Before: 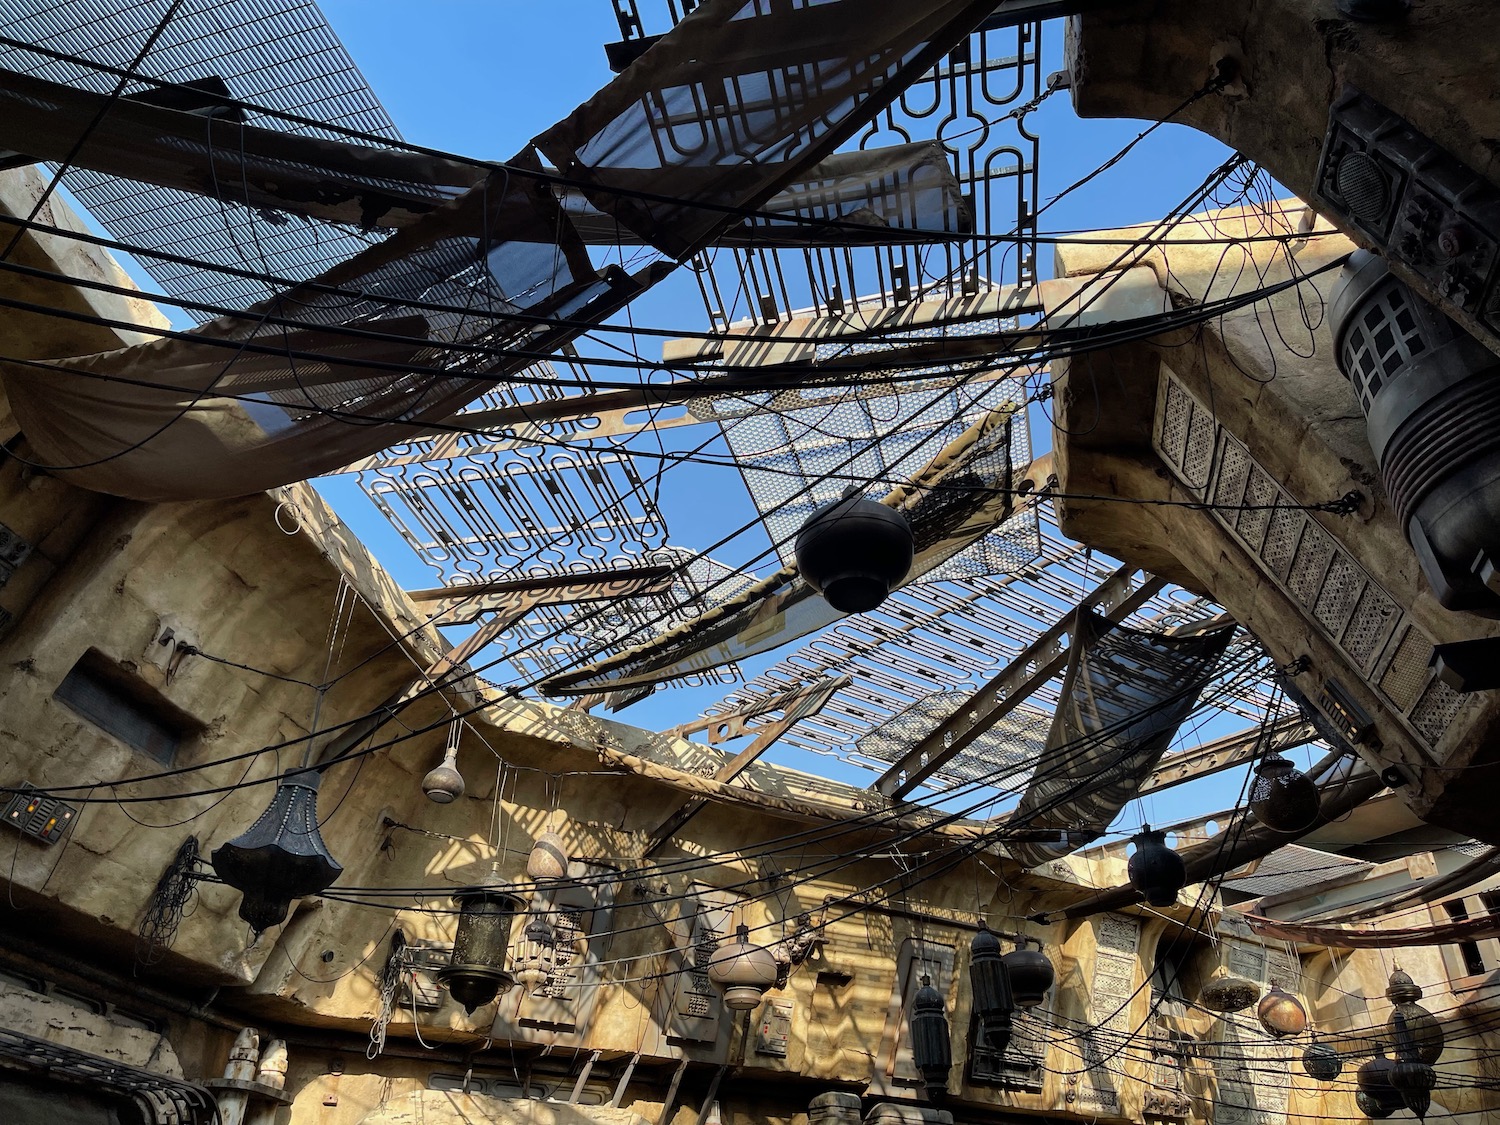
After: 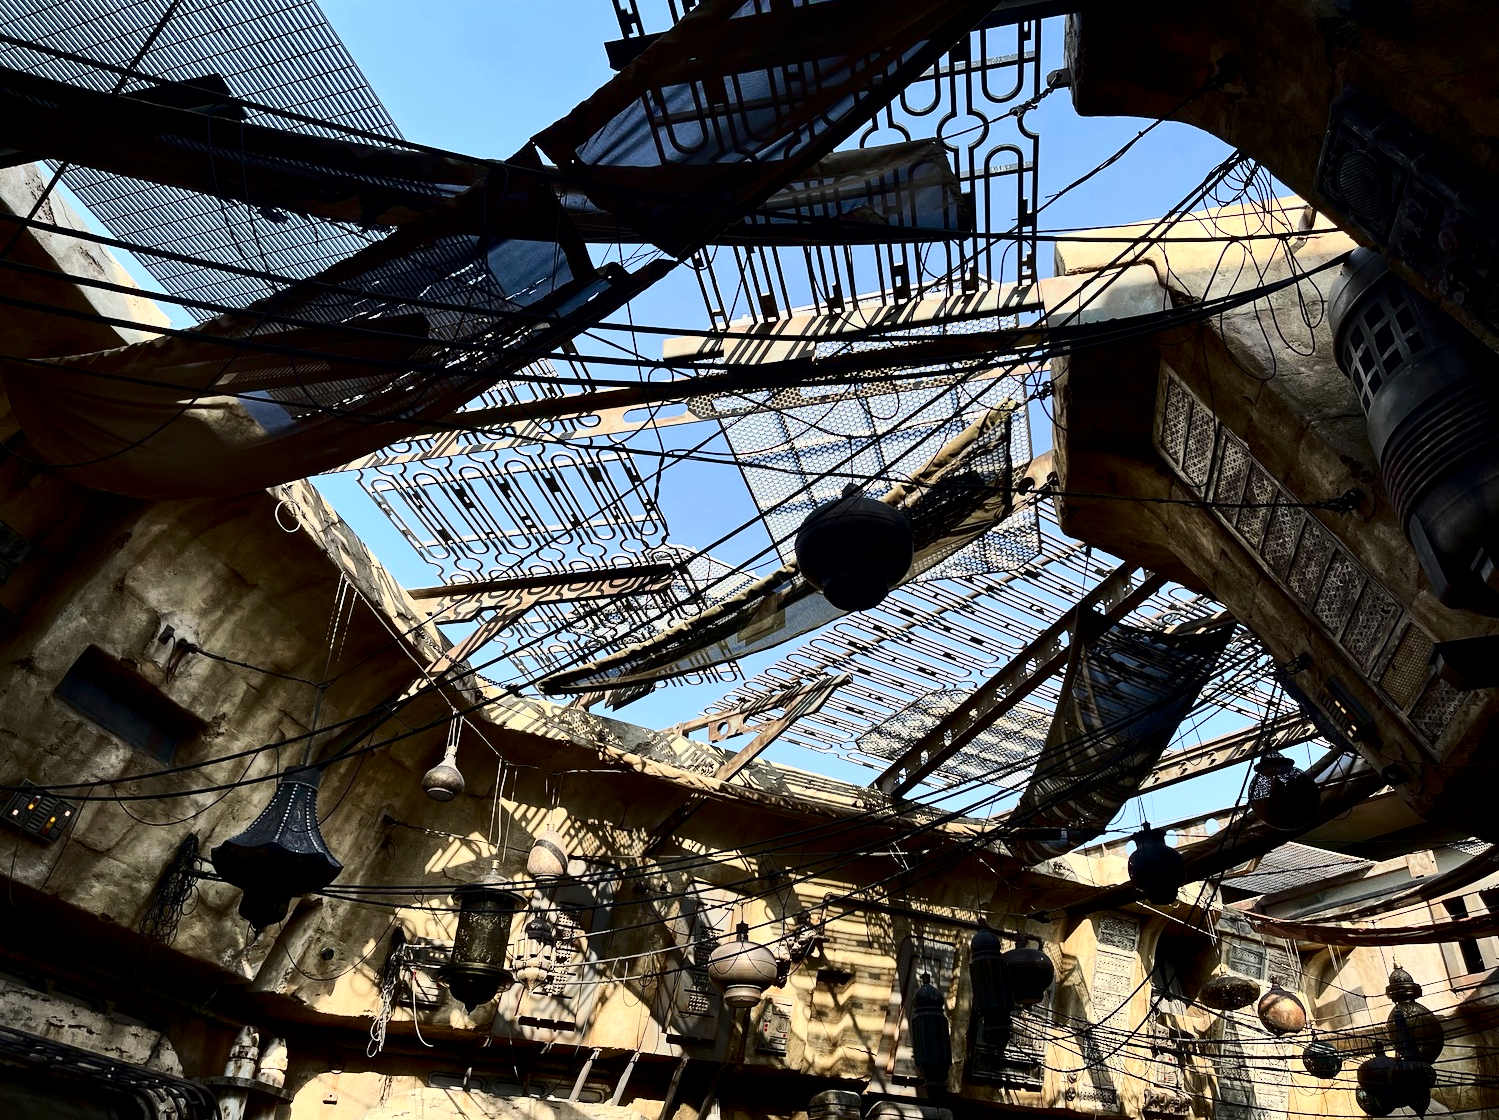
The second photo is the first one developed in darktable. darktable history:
crop: top 0.233%, bottom 0.155%
contrast brightness saturation: contrast 0.481, saturation -0.082
tone curve: curves: ch0 [(0, 0) (0.003, 0.003) (0.011, 0.011) (0.025, 0.024) (0.044, 0.043) (0.069, 0.068) (0.1, 0.097) (0.136, 0.132) (0.177, 0.173) (0.224, 0.219) (0.277, 0.27) (0.335, 0.327) (0.399, 0.389) (0.468, 0.457) (0.543, 0.549) (0.623, 0.628) (0.709, 0.713) (0.801, 0.803) (0.898, 0.899) (1, 1)], preserve colors none
